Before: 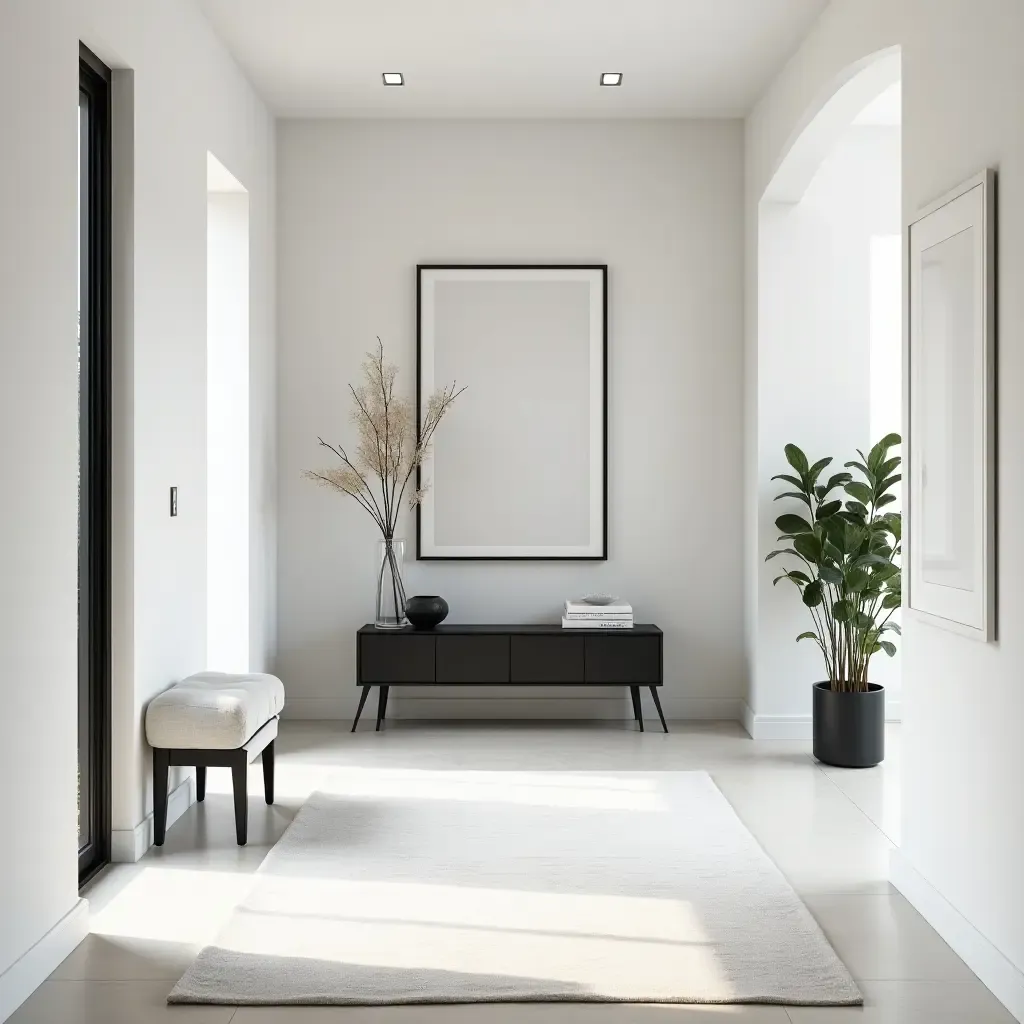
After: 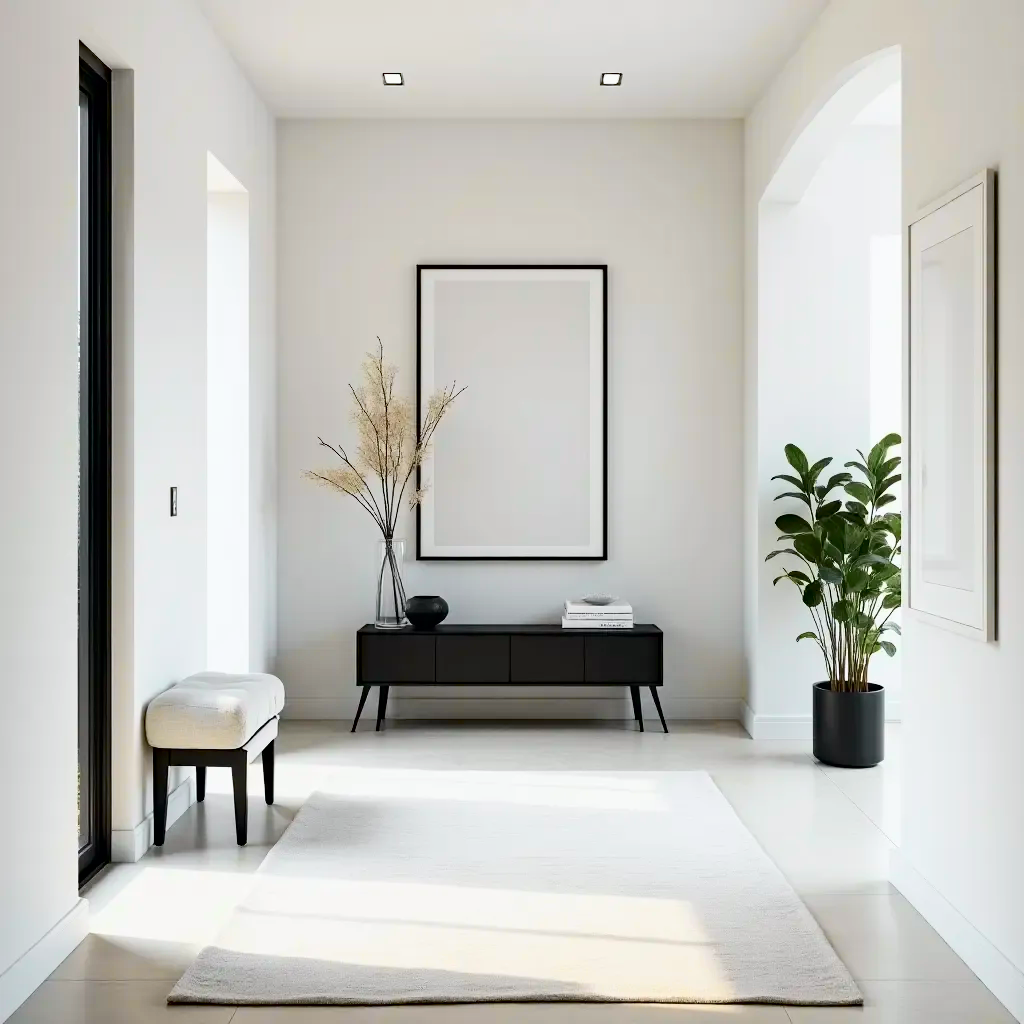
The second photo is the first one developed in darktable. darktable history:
haze removal: compatibility mode true, adaptive false
tone curve: curves: ch0 [(0, 0) (0.051, 0.03) (0.096, 0.071) (0.251, 0.234) (0.461, 0.515) (0.605, 0.692) (0.761, 0.824) (0.881, 0.907) (1, 0.984)]; ch1 [(0, 0) (0.1, 0.038) (0.318, 0.243) (0.399, 0.351) (0.478, 0.469) (0.499, 0.499) (0.534, 0.541) (0.567, 0.592) (0.601, 0.629) (0.666, 0.7) (1, 1)]; ch2 [(0, 0) (0.453, 0.45) (0.479, 0.483) (0.504, 0.499) (0.52, 0.519) (0.541, 0.559) (0.601, 0.622) (0.824, 0.815) (1, 1)], color space Lab, independent channels, preserve colors none
